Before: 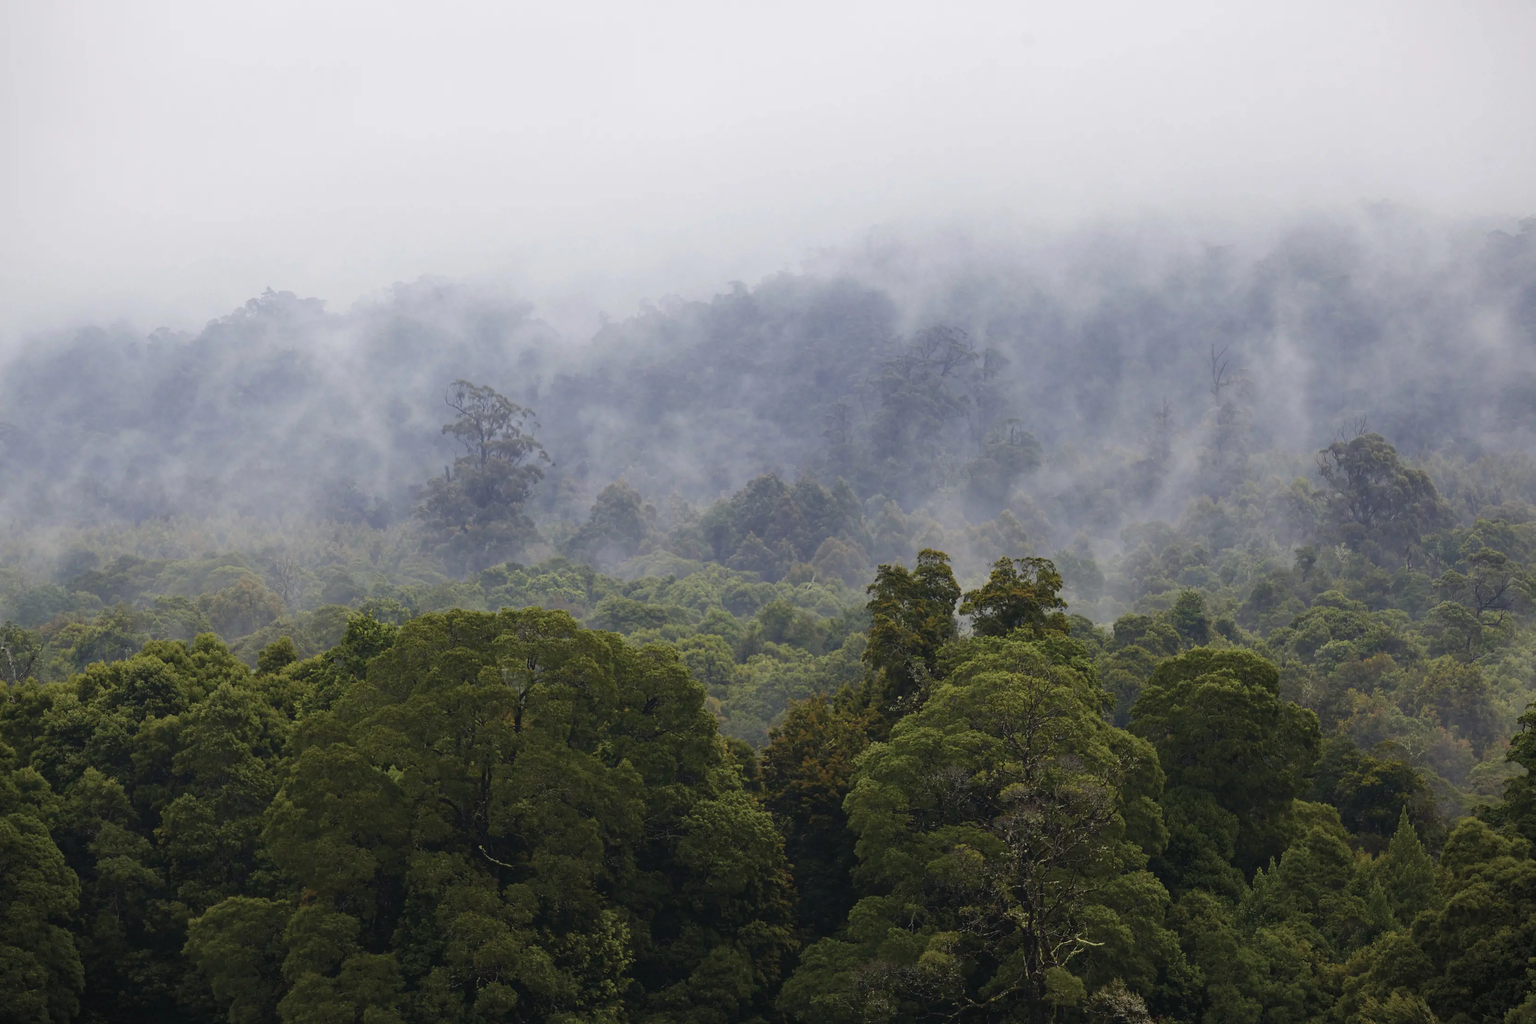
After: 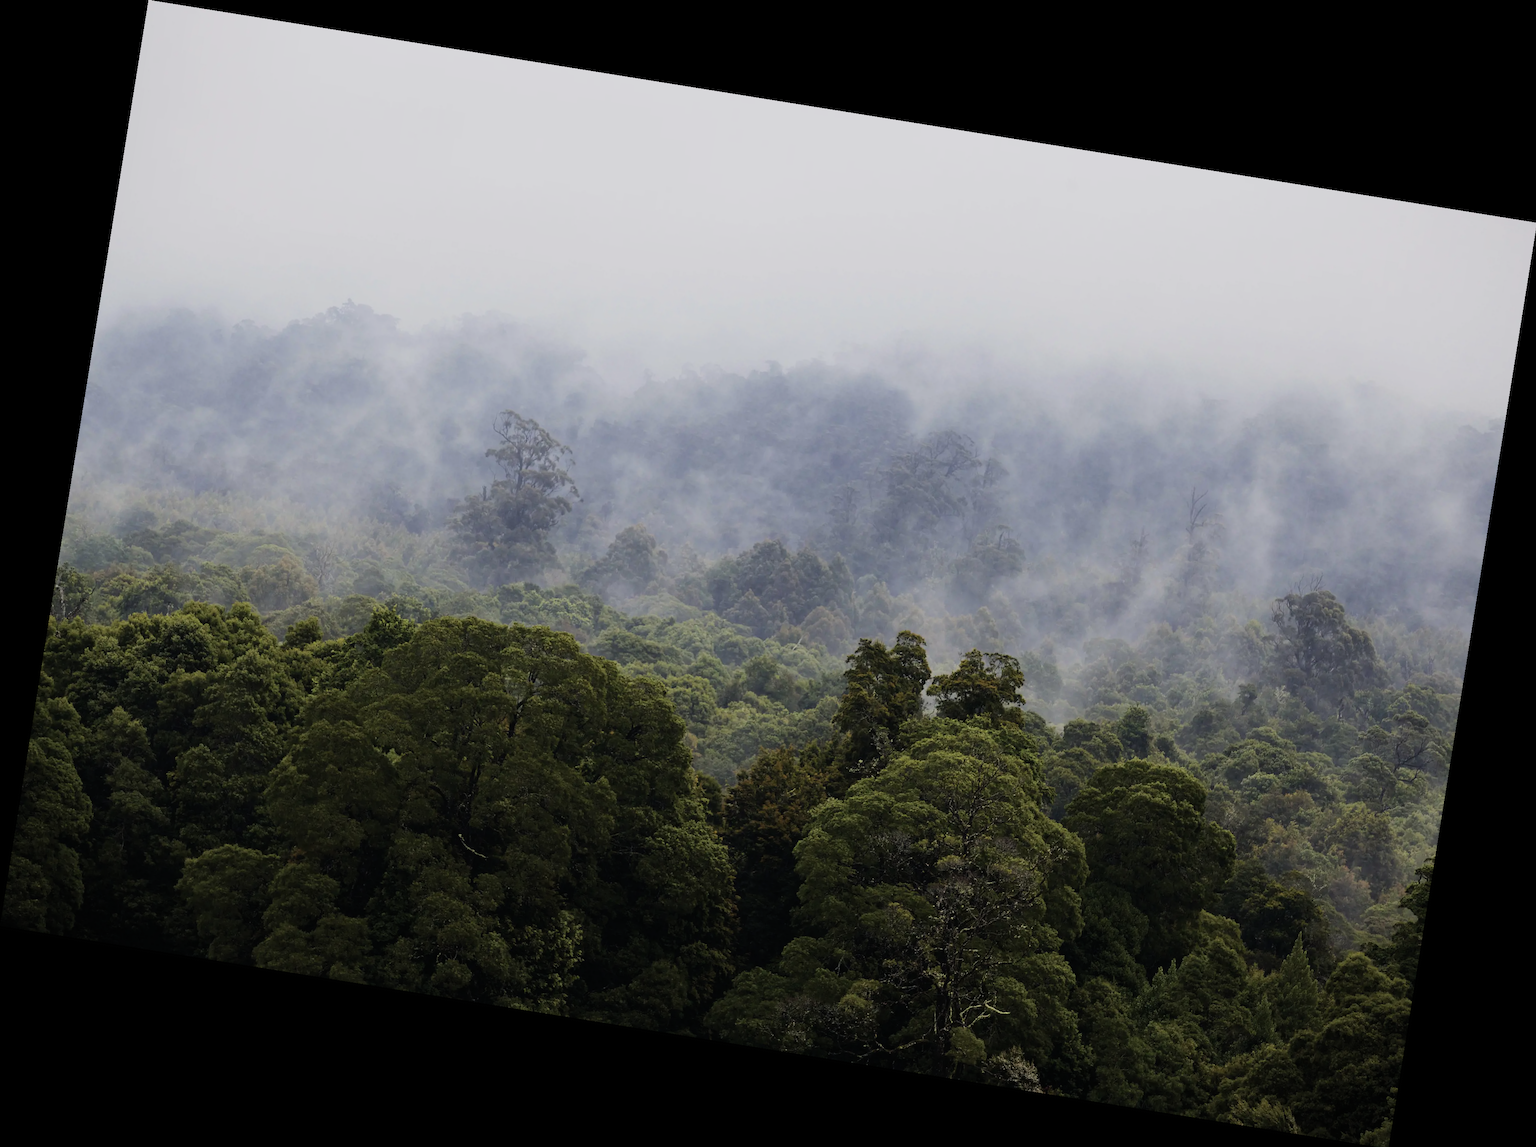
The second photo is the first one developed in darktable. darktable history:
rotate and perspective: rotation 9.12°, automatic cropping off
filmic rgb: black relative exposure -7.5 EV, white relative exposure 5 EV, hardness 3.31, contrast 1.3, contrast in shadows safe
